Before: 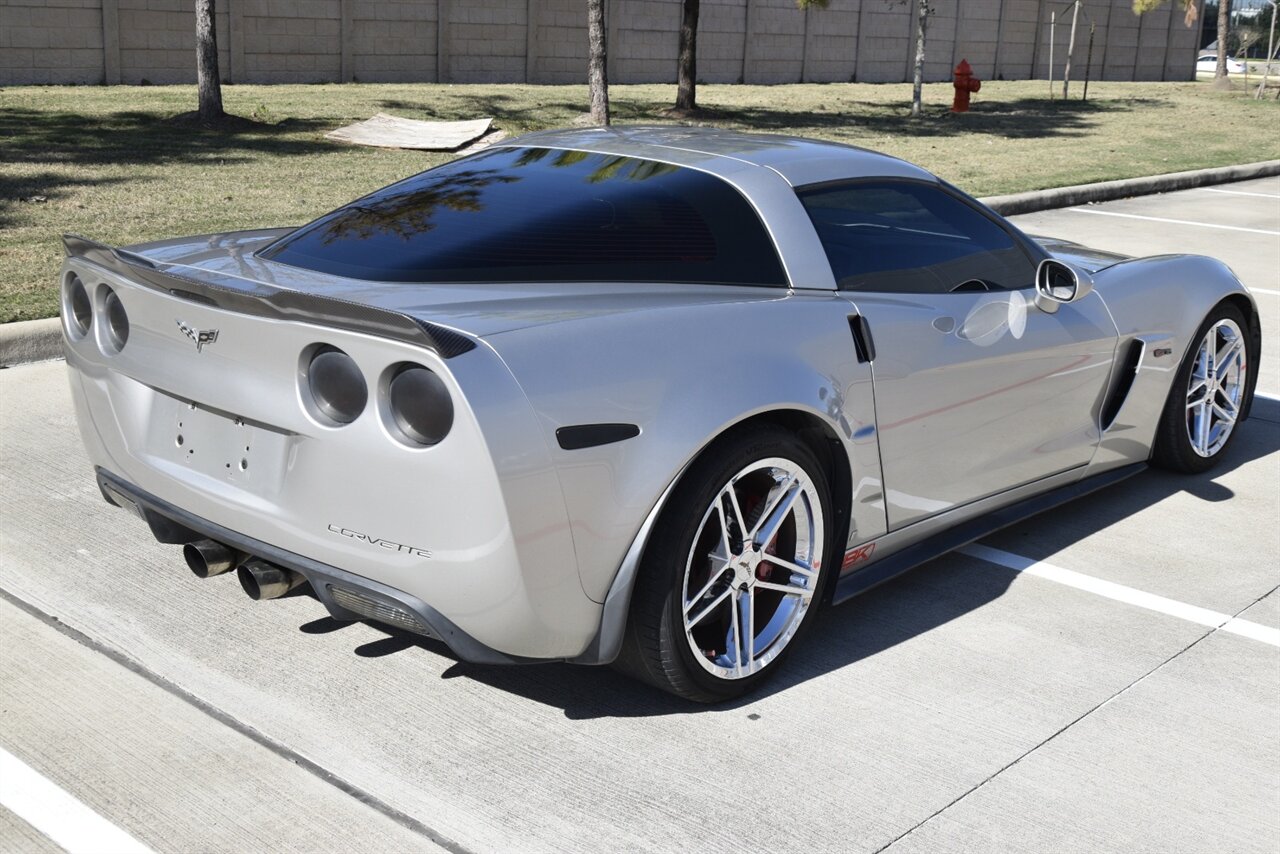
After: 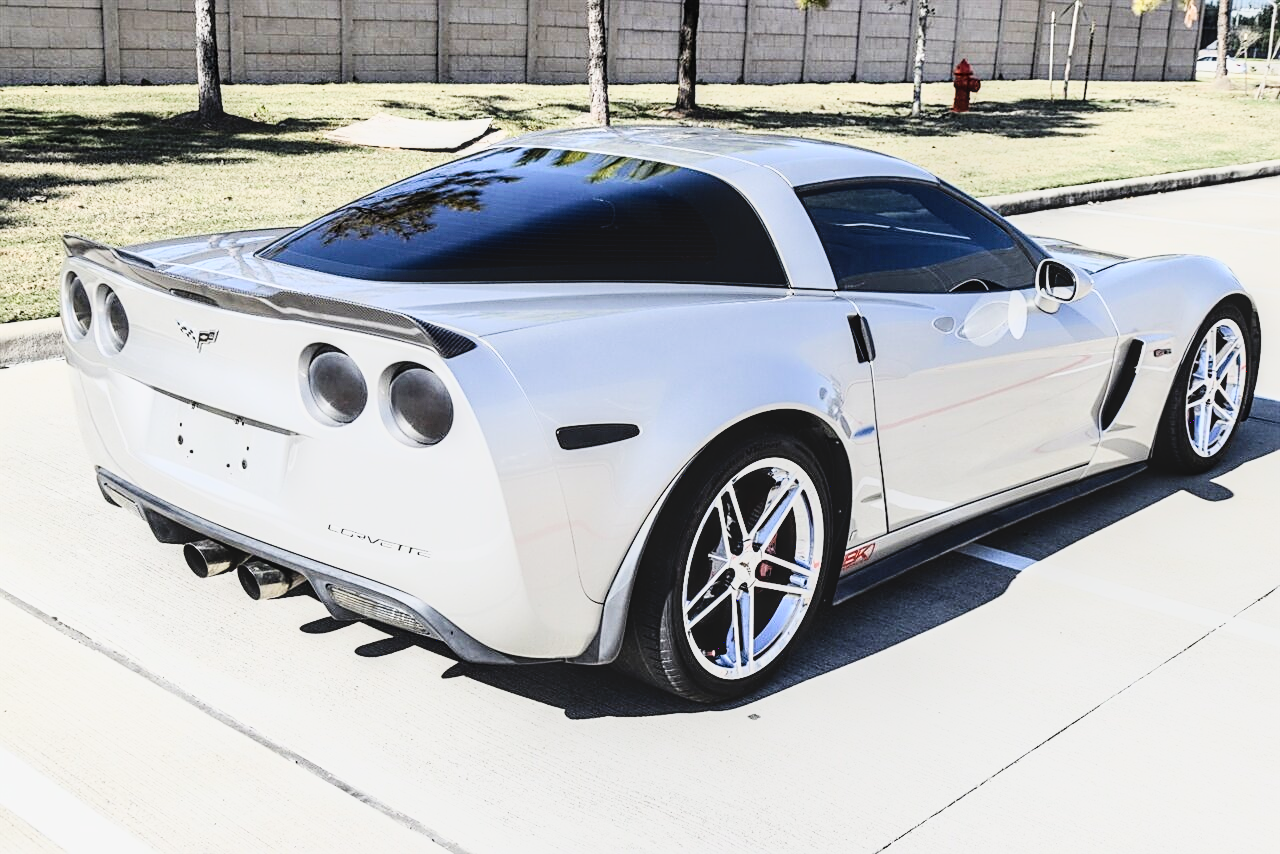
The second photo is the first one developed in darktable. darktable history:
base curve: curves: ch0 [(0, 0) (0.007, 0.004) (0.027, 0.03) (0.046, 0.07) (0.207, 0.54) (0.442, 0.872) (0.673, 0.972) (1, 1)]
tone curve: curves: ch0 [(0, 0.021) (0.049, 0.044) (0.152, 0.14) (0.328, 0.357) (0.473, 0.529) (0.641, 0.705) (0.868, 0.887) (1, 0.969)]; ch1 [(0, 0) (0.322, 0.328) (0.43, 0.425) (0.474, 0.466) (0.502, 0.503) (0.522, 0.526) (0.564, 0.591) (0.602, 0.632) (0.677, 0.701) (0.859, 0.885) (1, 1)]; ch2 [(0, 0) (0.33, 0.301) (0.447, 0.44) (0.502, 0.505) (0.535, 0.554) (0.565, 0.598) (0.618, 0.629) (1, 1)], preserve colors none
sharpen: on, module defaults
local contrast: on, module defaults
